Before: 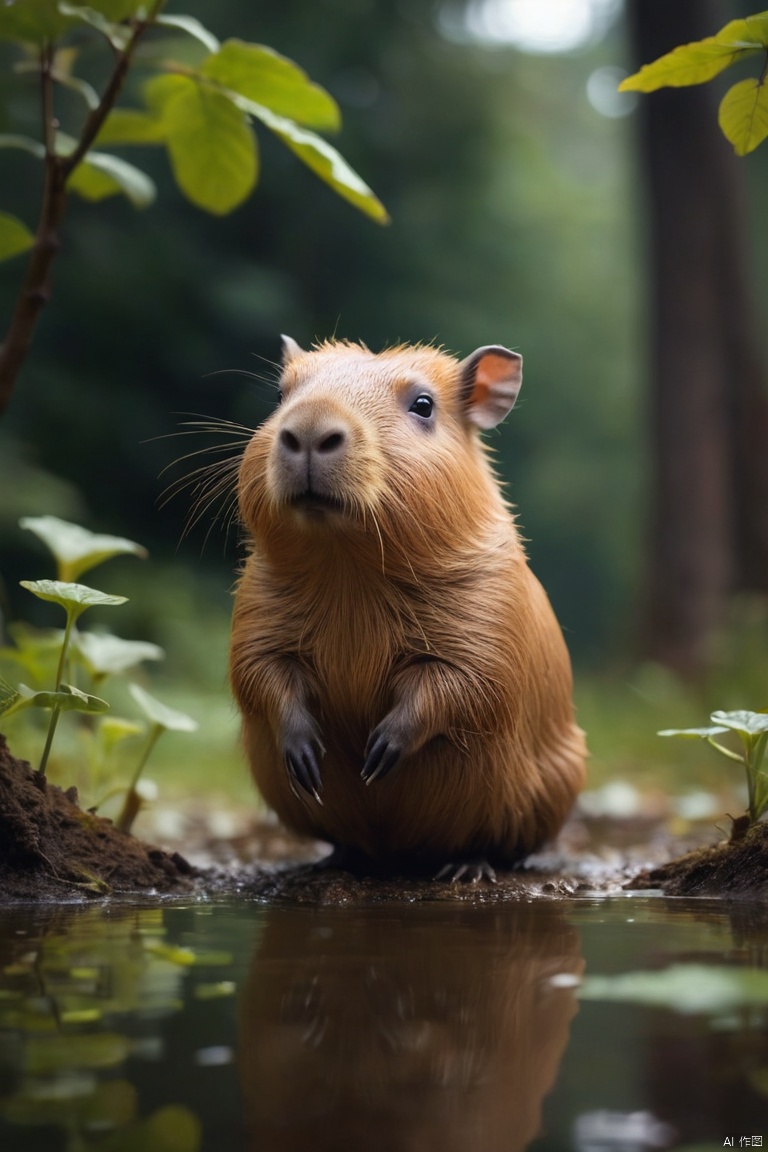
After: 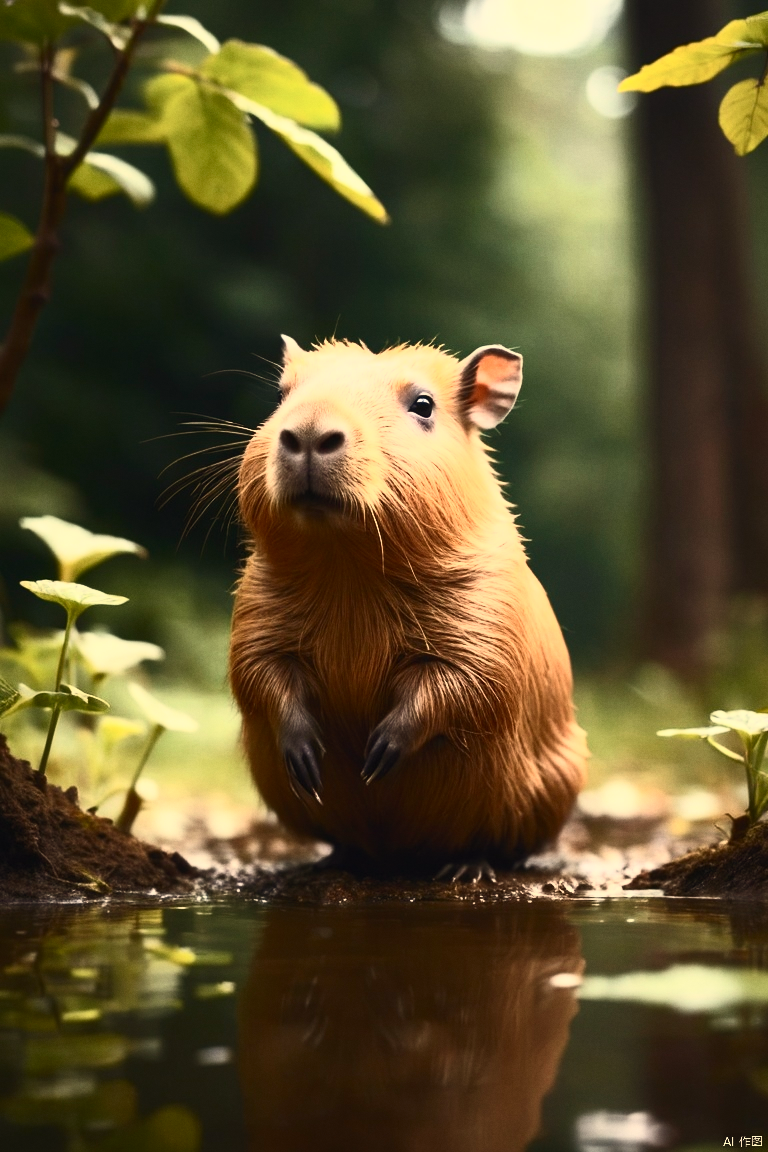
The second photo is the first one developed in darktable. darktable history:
contrast brightness saturation: contrast 0.62, brightness 0.34, saturation 0.14
grain: coarseness 0.09 ISO, strength 10%
white balance: red 1.123, blue 0.83
